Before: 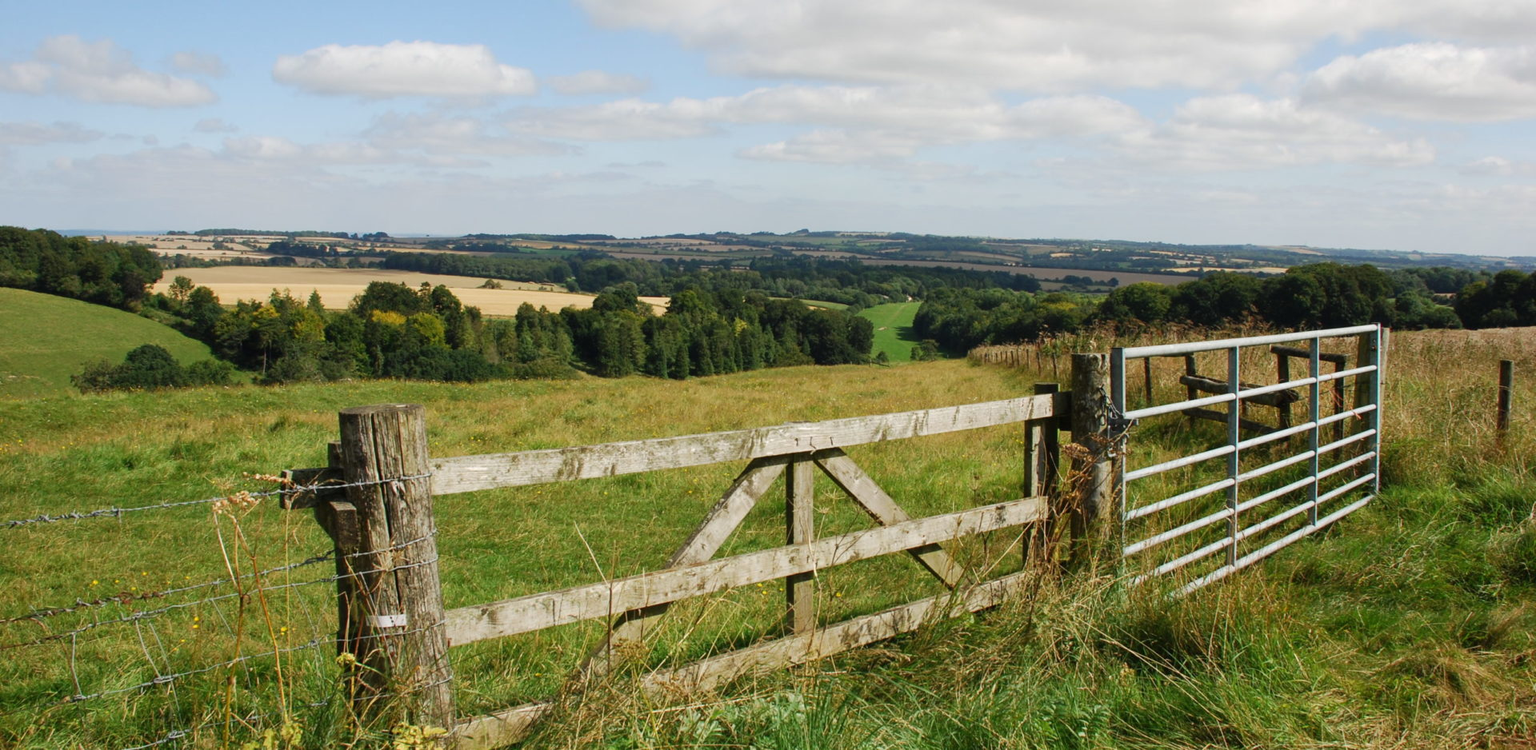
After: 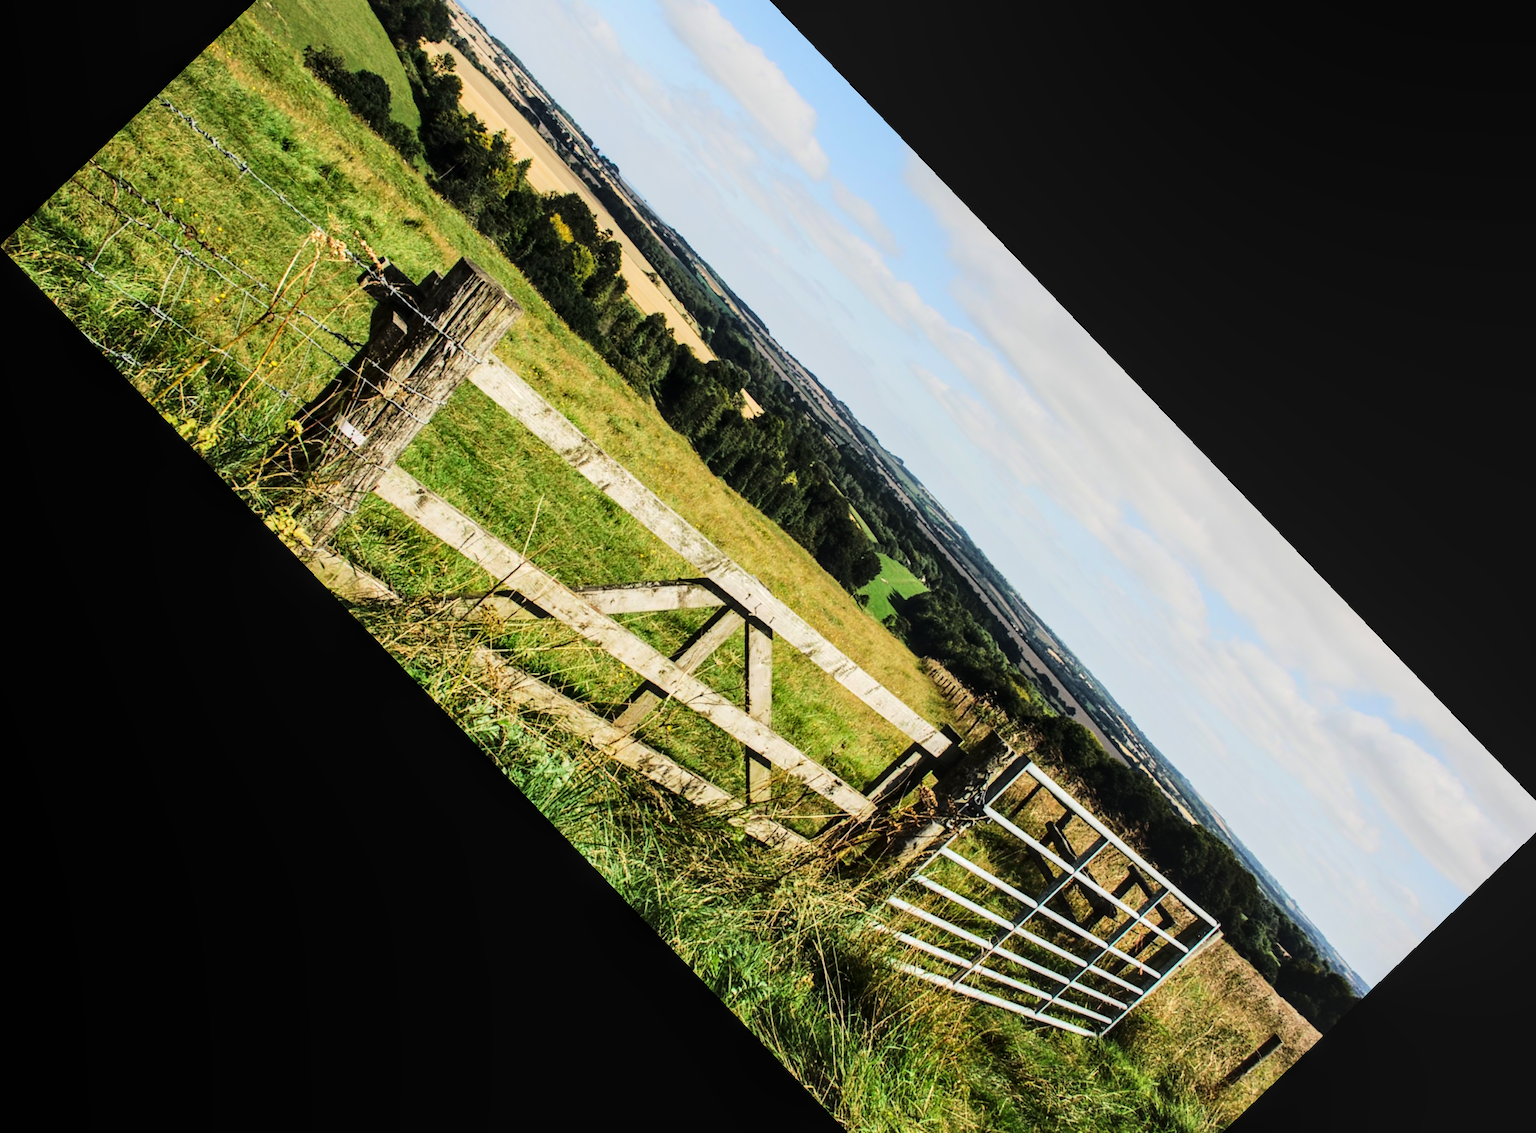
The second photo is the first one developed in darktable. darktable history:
tone curve: curves: ch0 [(0, 0) (0.179, 0.073) (0.265, 0.147) (0.463, 0.553) (0.51, 0.635) (0.716, 0.863) (1, 0.997)], color space Lab, linked channels, preserve colors none
local contrast: on, module defaults
crop and rotate: angle -46.26°, top 16.234%, right 0.912%, bottom 11.704%
